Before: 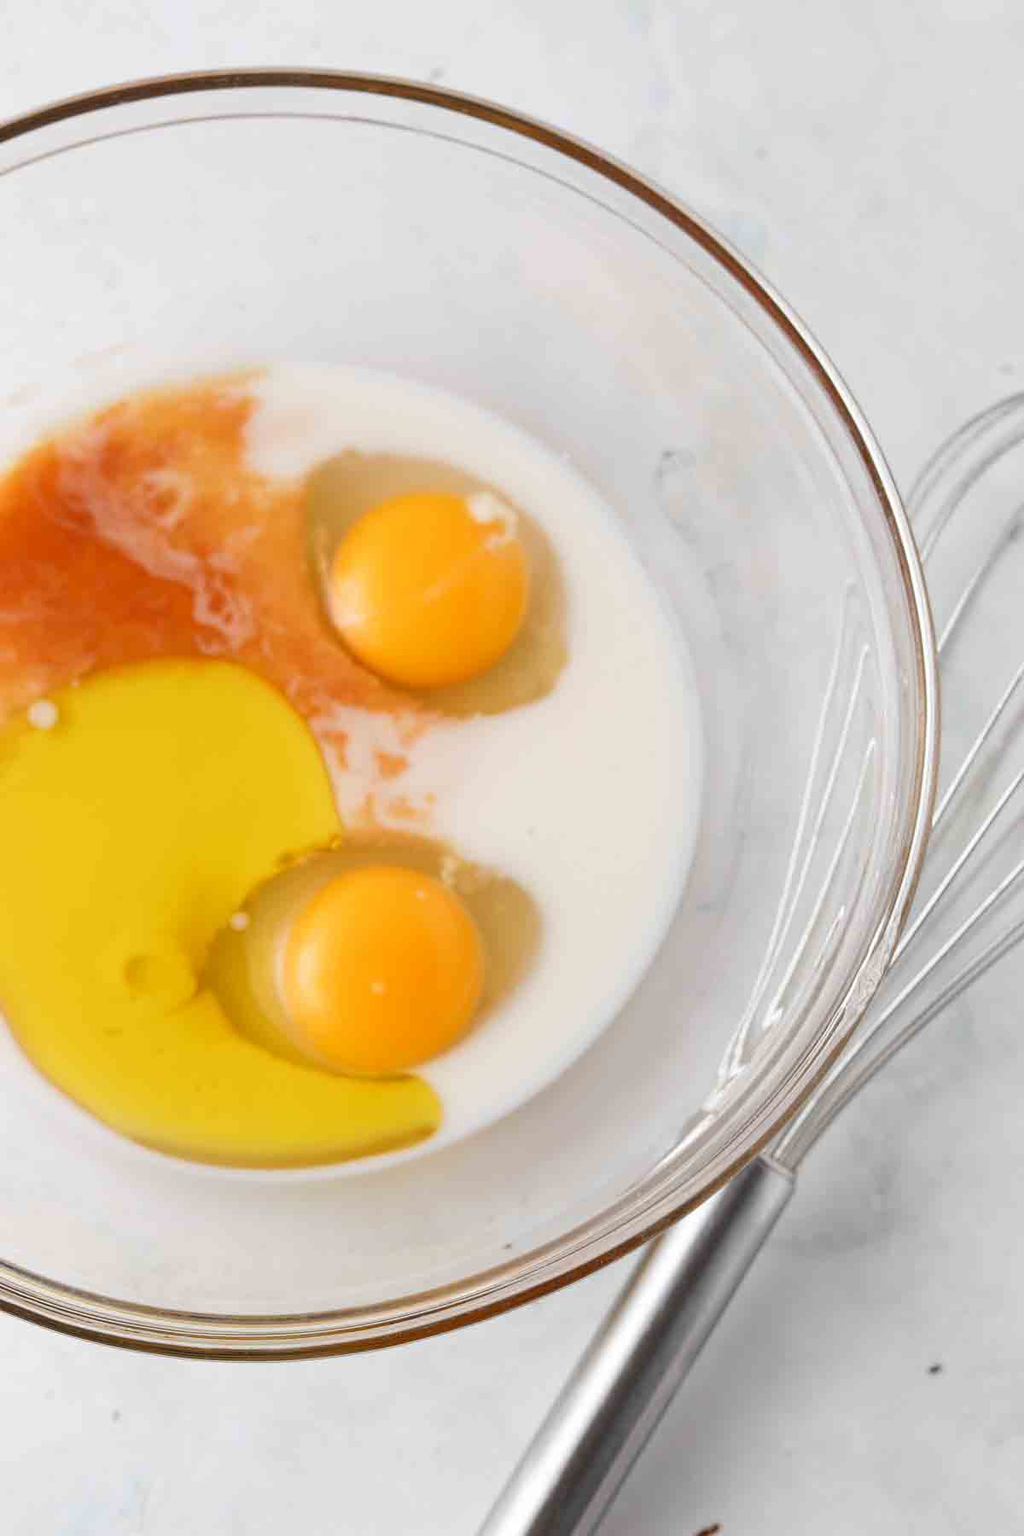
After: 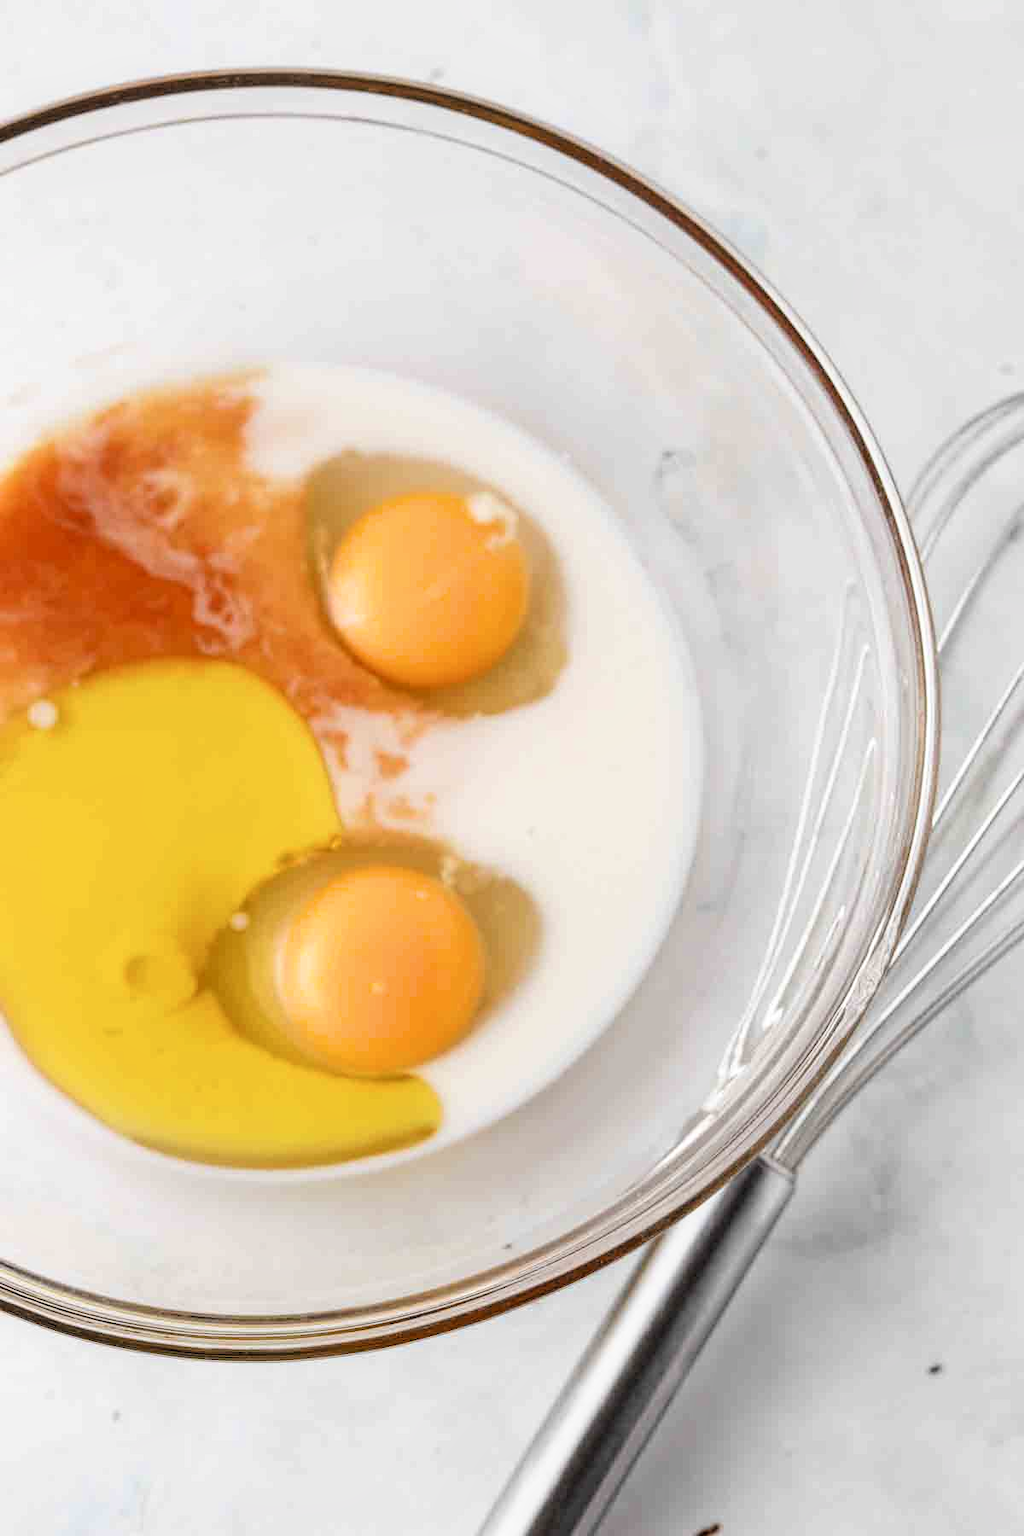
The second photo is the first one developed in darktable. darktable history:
local contrast: on, module defaults
filmic rgb: black relative exposure -6.28 EV, white relative exposure 2.8 EV, target black luminance 0%, hardness 4.63, latitude 67.54%, contrast 1.283, shadows ↔ highlights balance -3.16%, iterations of high-quality reconstruction 0
